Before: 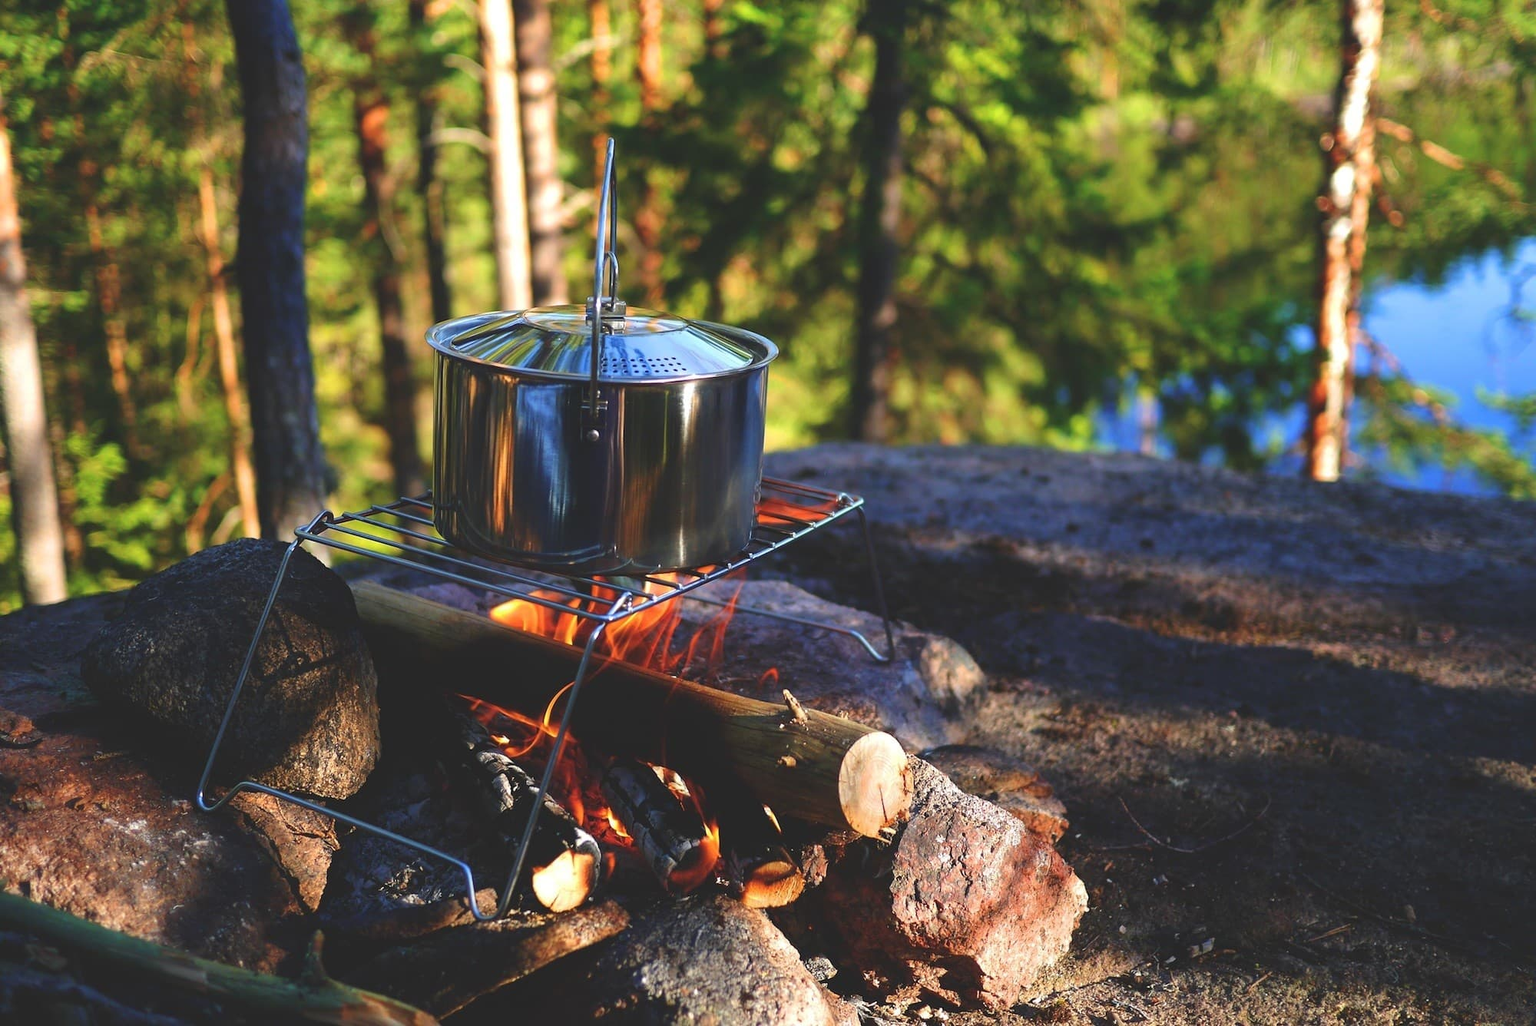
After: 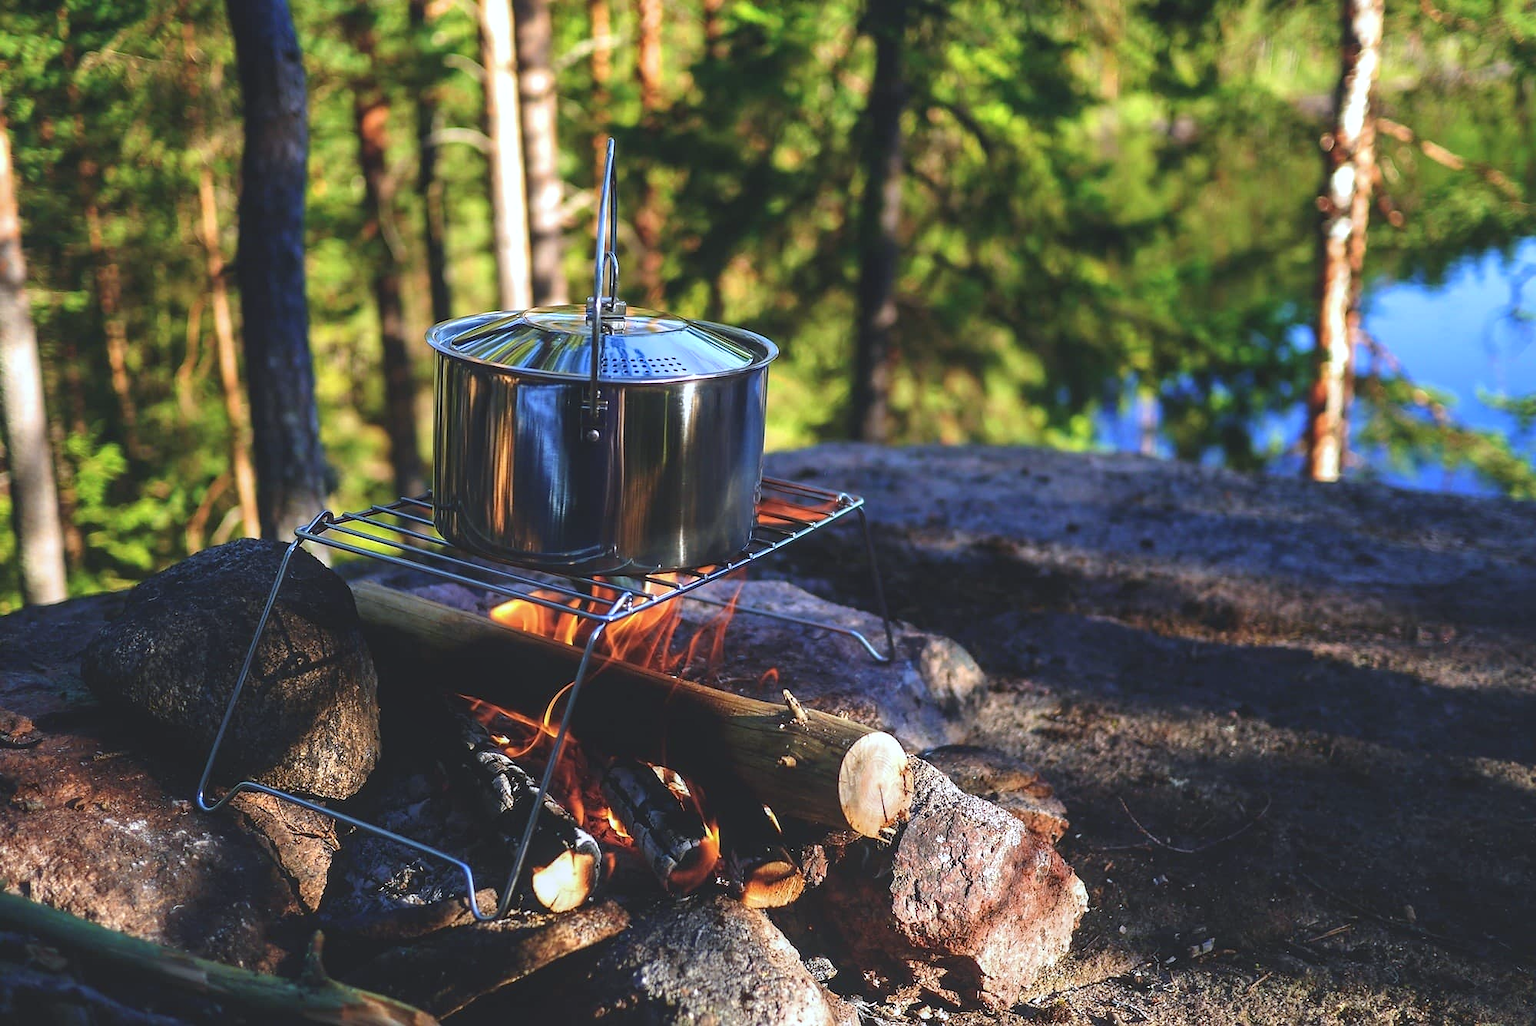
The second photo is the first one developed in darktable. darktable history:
sharpen: radius 1, threshold 1
local contrast: on, module defaults
color zones: curves: ch1 [(0.077, 0.436) (0.25, 0.5) (0.75, 0.5)]
exposure: black level correction 0, compensate exposure bias true, compensate highlight preservation false
white balance: red 0.954, blue 1.079
